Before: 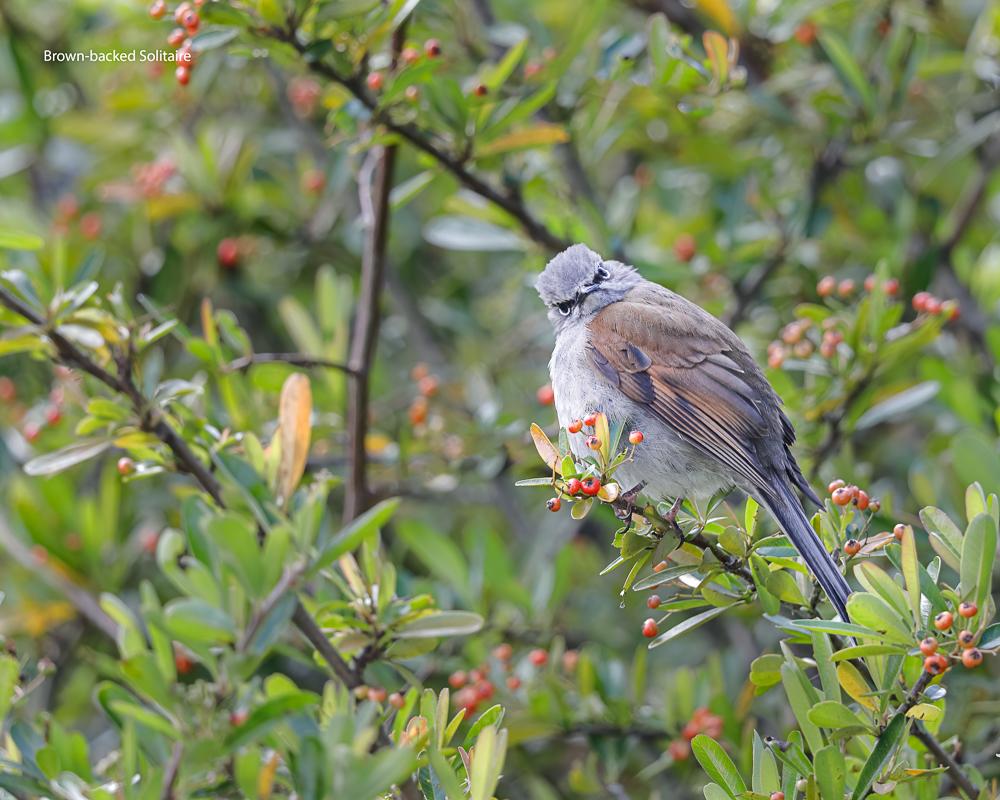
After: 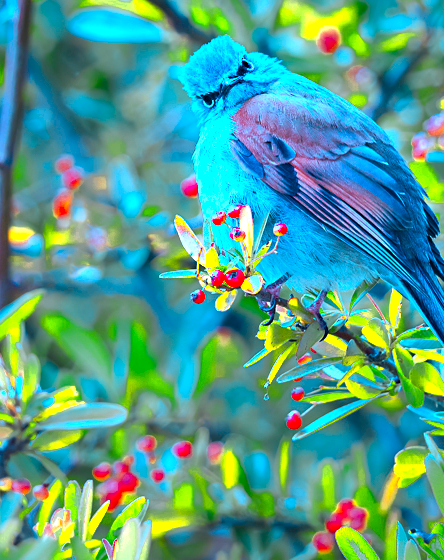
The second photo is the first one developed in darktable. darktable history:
crop: left 35.614%, top 26.061%, right 19.834%, bottom 3.362%
color calibration: output R [1.422, -0.35, -0.252, 0], output G [-0.238, 1.259, -0.084, 0], output B [-0.081, -0.196, 1.58, 0], output brightness [0.49, 0.671, -0.57, 0], illuminant as shot in camera, x 0.363, y 0.384, temperature 4539.66 K
color zones: curves: ch0 [(0.004, 0.305) (0.261, 0.623) (0.389, 0.399) (0.708, 0.571) (0.947, 0.34)]; ch1 [(0.025, 0.645) (0.229, 0.584) (0.326, 0.551) (0.484, 0.262) (0.757, 0.643)]
sharpen: radius 5.373, amount 0.311, threshold 26.7
color balance rgb: perceptual saturation grading › global saturation 14.906%, global vibrance 20%
tone equalizer: on, module defaults
